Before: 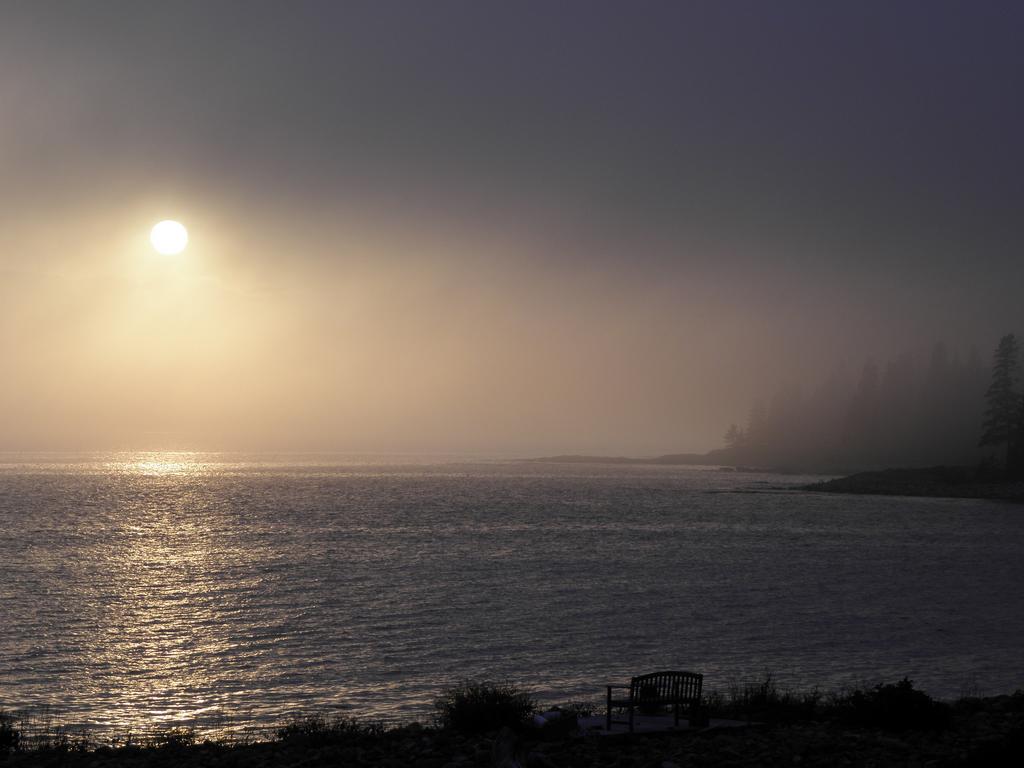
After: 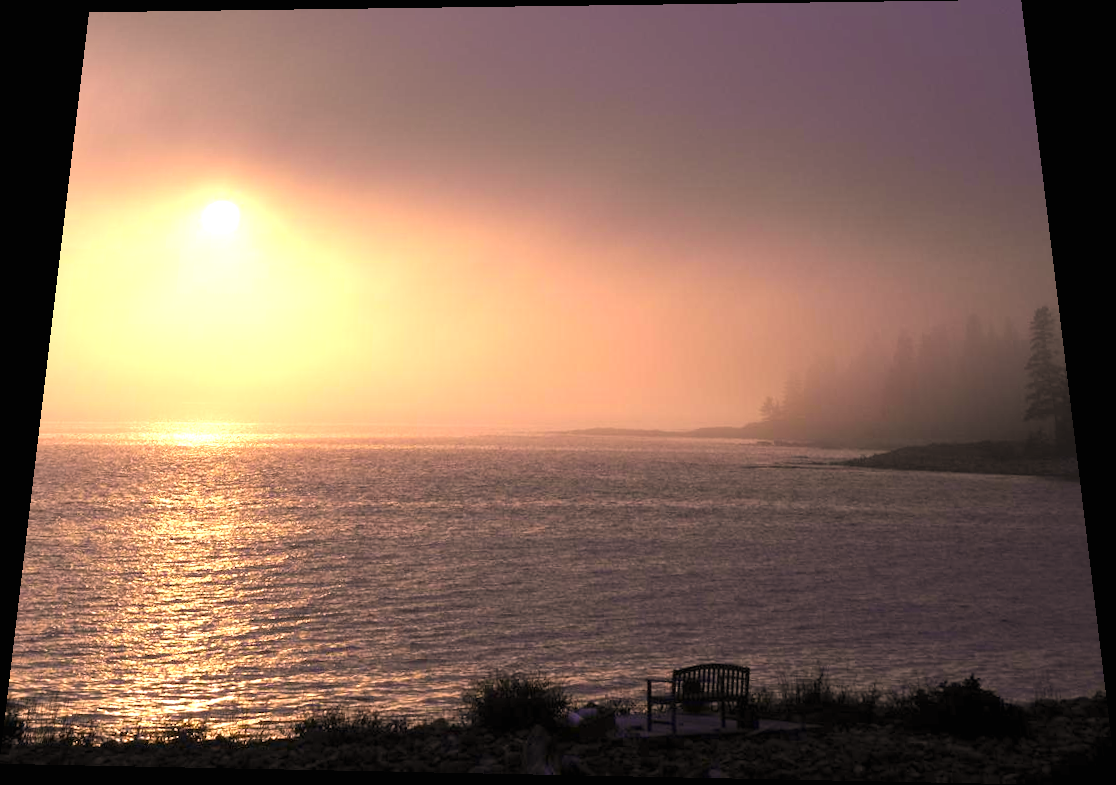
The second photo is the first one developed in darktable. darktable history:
exposure: black level correction 0, exposure 1.2 EV, compensate highlight preservation false
rotate and perspective: rotation 0.128°, lens shift (vertical) -0.181, lens shift (horizontal) -0.044, shear 0.001, automatic cropping off
color correction: highlights a* 21.88, highlights b* 22.25
